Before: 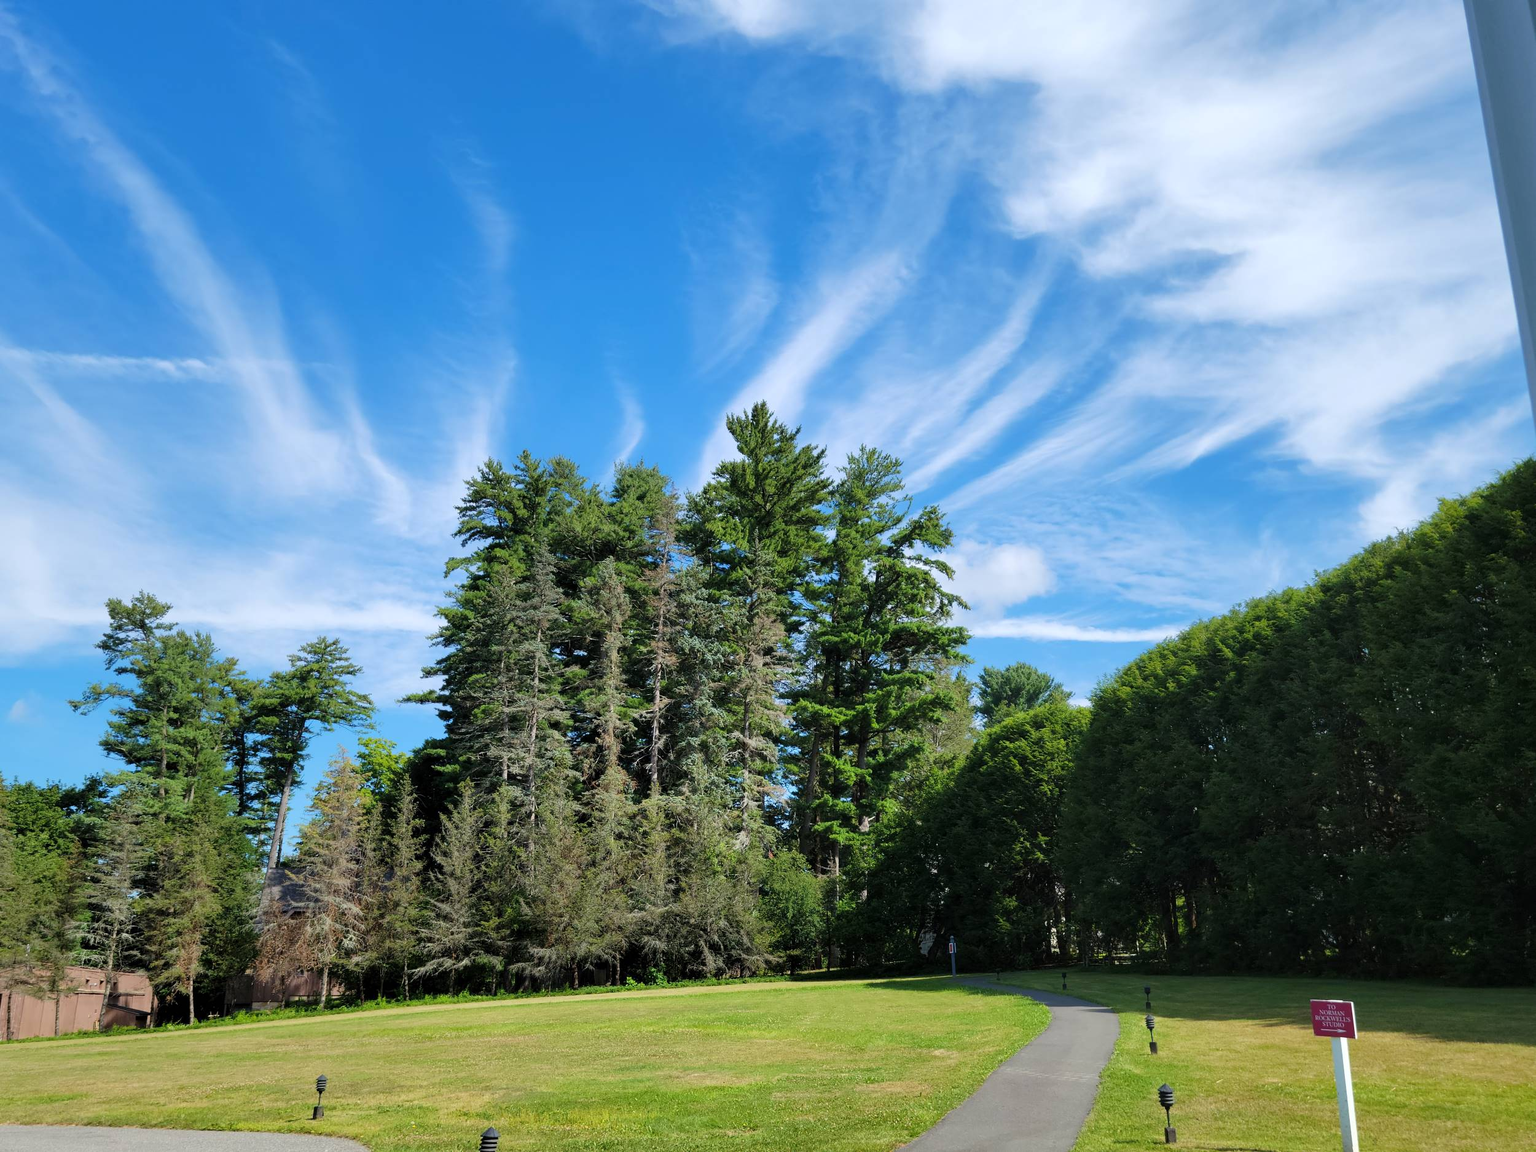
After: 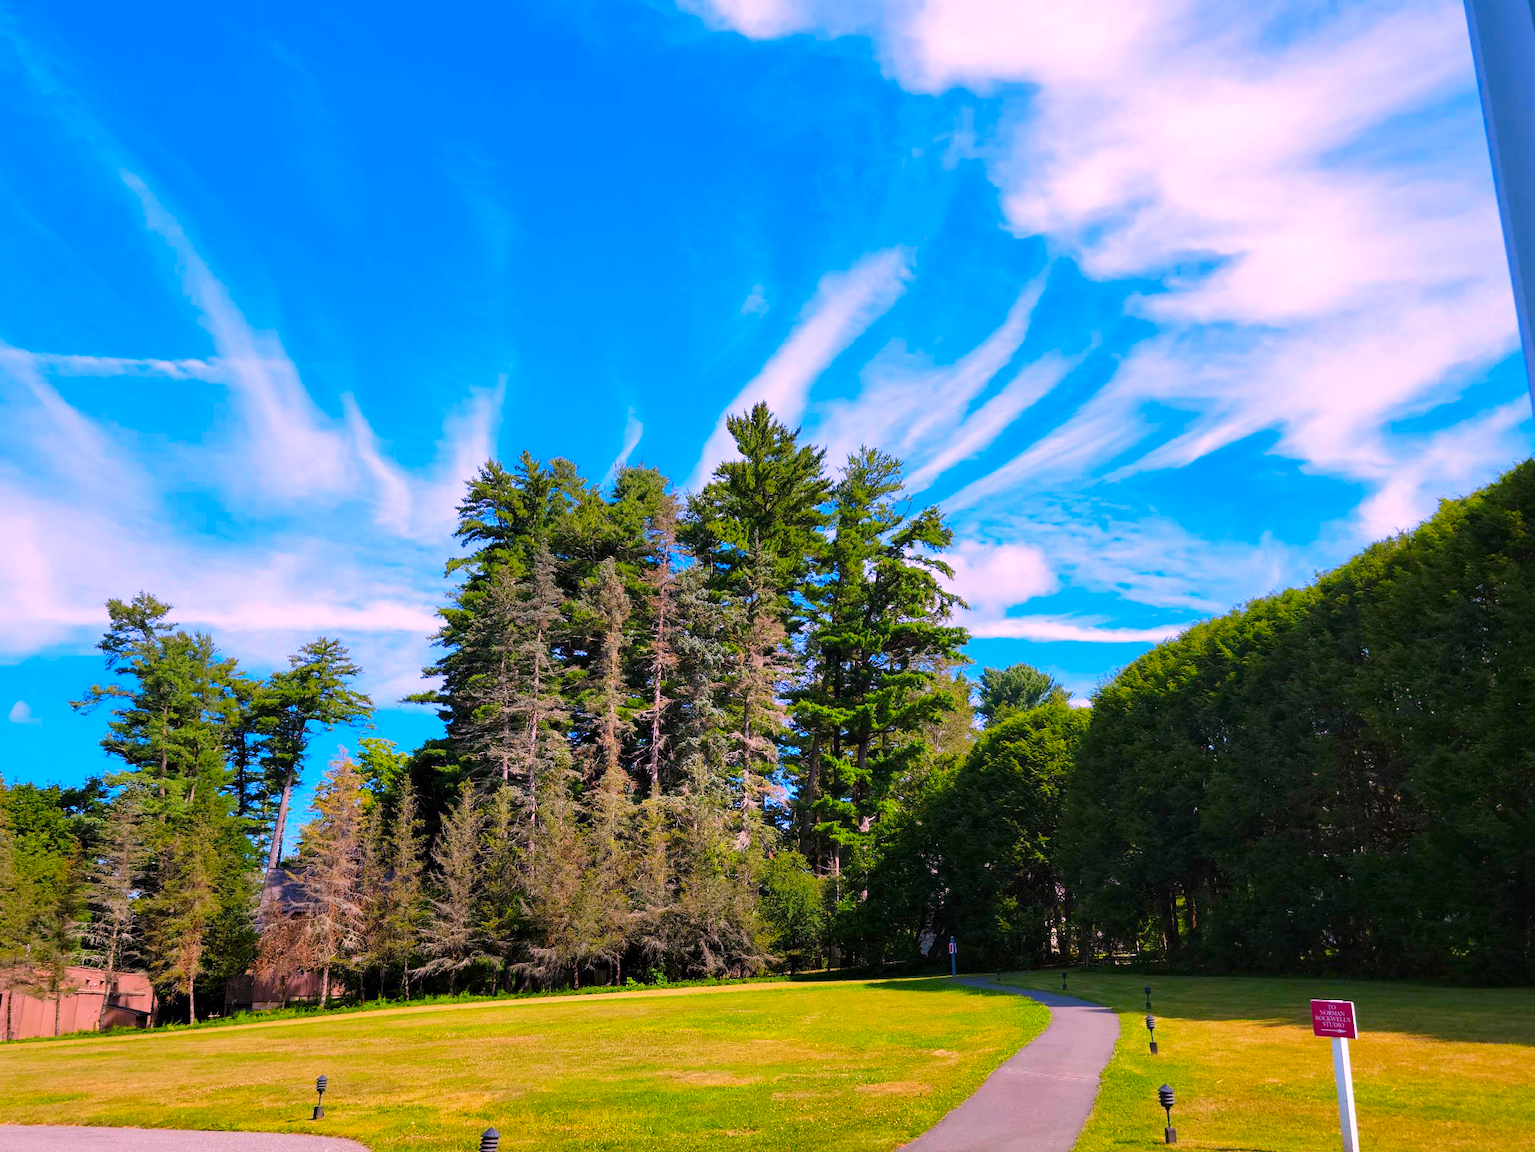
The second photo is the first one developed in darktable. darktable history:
color contrast: green-magenta contrast 1.55, blue-yellow contrast 1.83
white balance: red 1.188, blue 1.11
color zones: curves: ch1 [(0, 0.469) (0.01, 0.469) (0.12, 0.446) (0.248, 0.469) (0.5, 0.5) (0.748, 0.5) (0.99, 0.469) (1, 0.469)]
